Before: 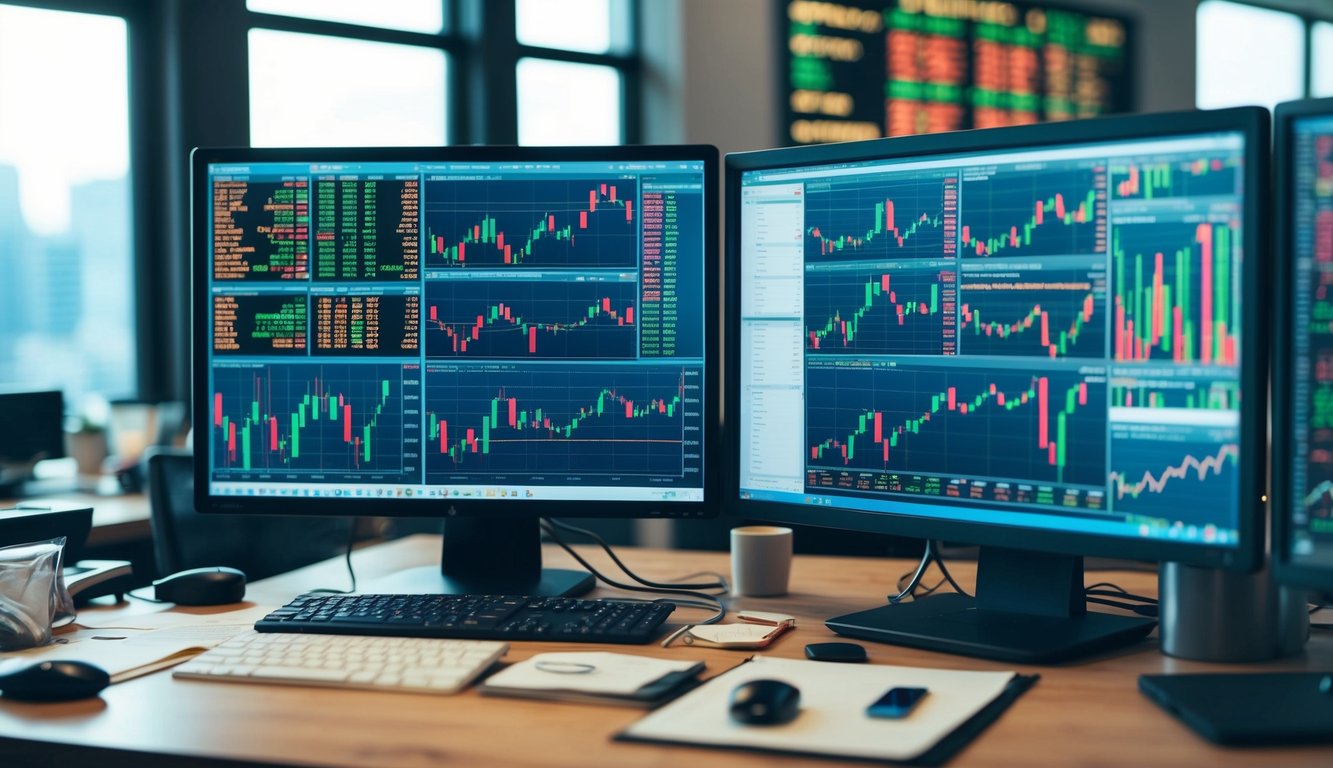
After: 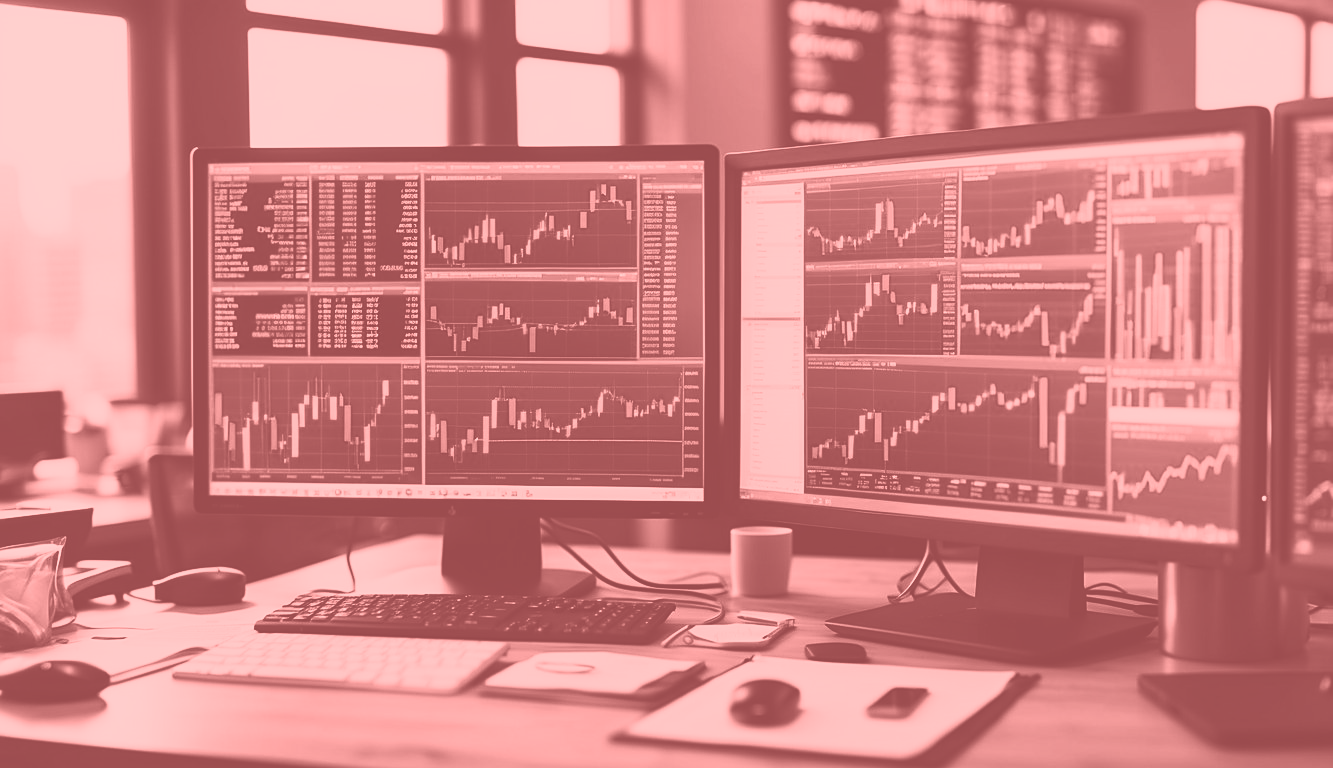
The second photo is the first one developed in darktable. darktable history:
sharpen: radius 1.864, amount 0.398, threshold 1.271
colorize: saturation 51%, source mix 50.67%, lightness 50.67%
contrast brightness saturation: contrast 0.28
